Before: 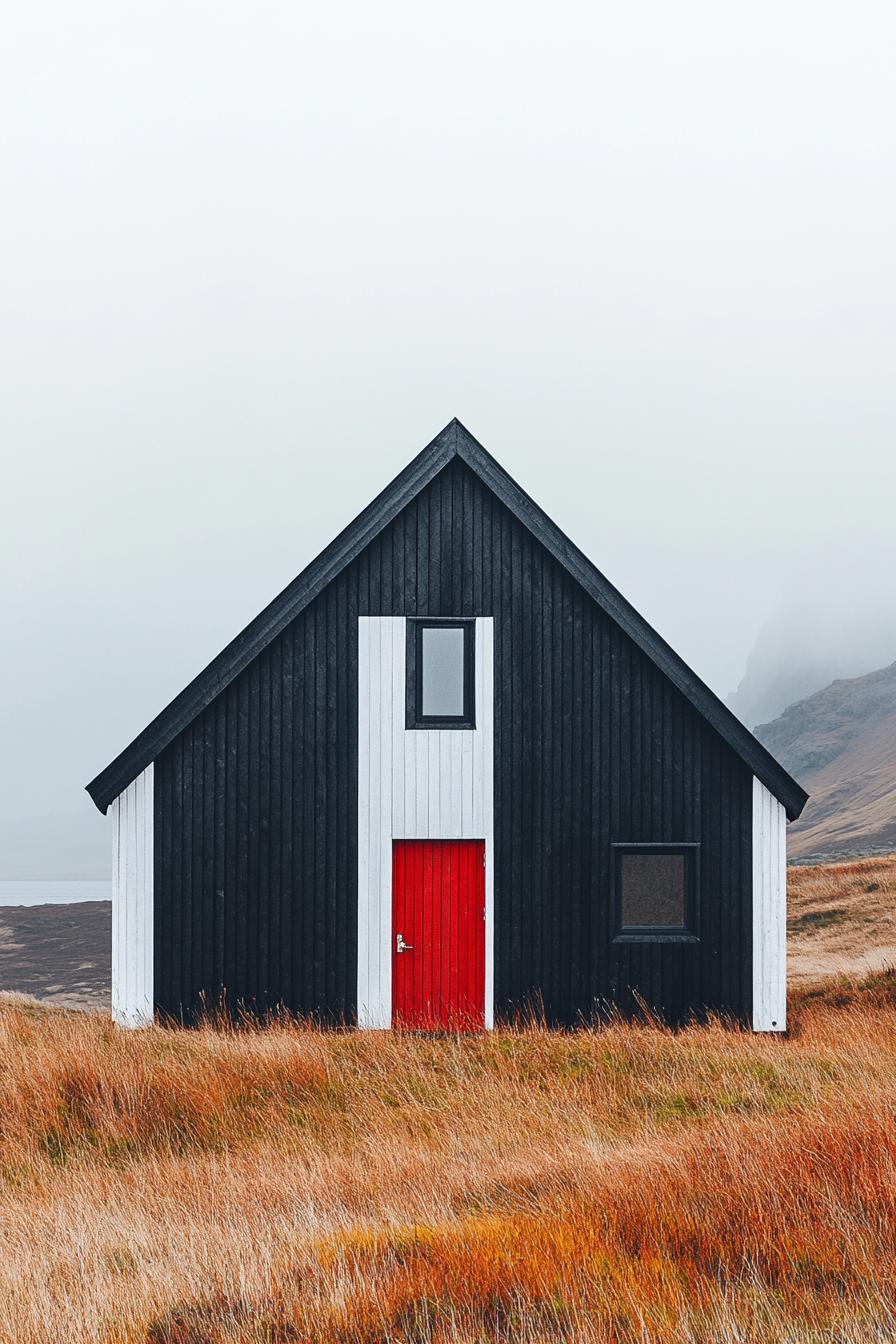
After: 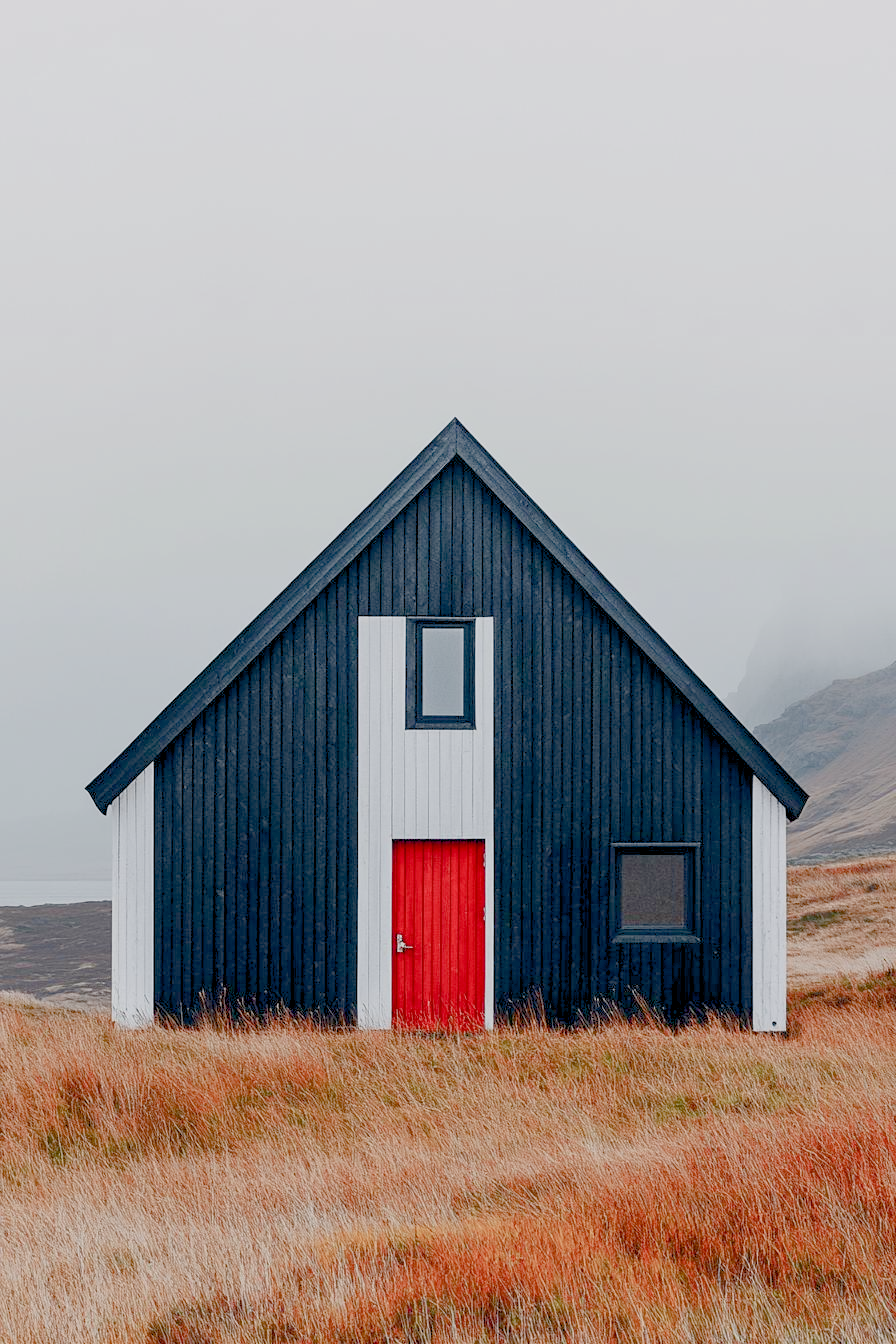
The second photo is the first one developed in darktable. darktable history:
color balance rgb: highlights gain › chroma 0.202%, highlights gain › hue 331.94°, global offset › luminance -1.448%, linear chroma grading › shadows -1.482%, linear chroma grading › highlights -14.419%, linear chroma grading › global chroma -9.463%, linear chroma grading › mid-tones -10.232%, perceptual saturation grading › global saturation 20%, perceptual saturation grading › highlights -49.607%, perceptual saturation grading › shadows 26.051%, perceptual brilliance grading › global brilliance 1.621%, perceptual brilliance grading › highlights -3.778%, contrast -29.988%
exposure: black level correction 0.001, exposure 0.5 EV, compensate highlight preservation false
